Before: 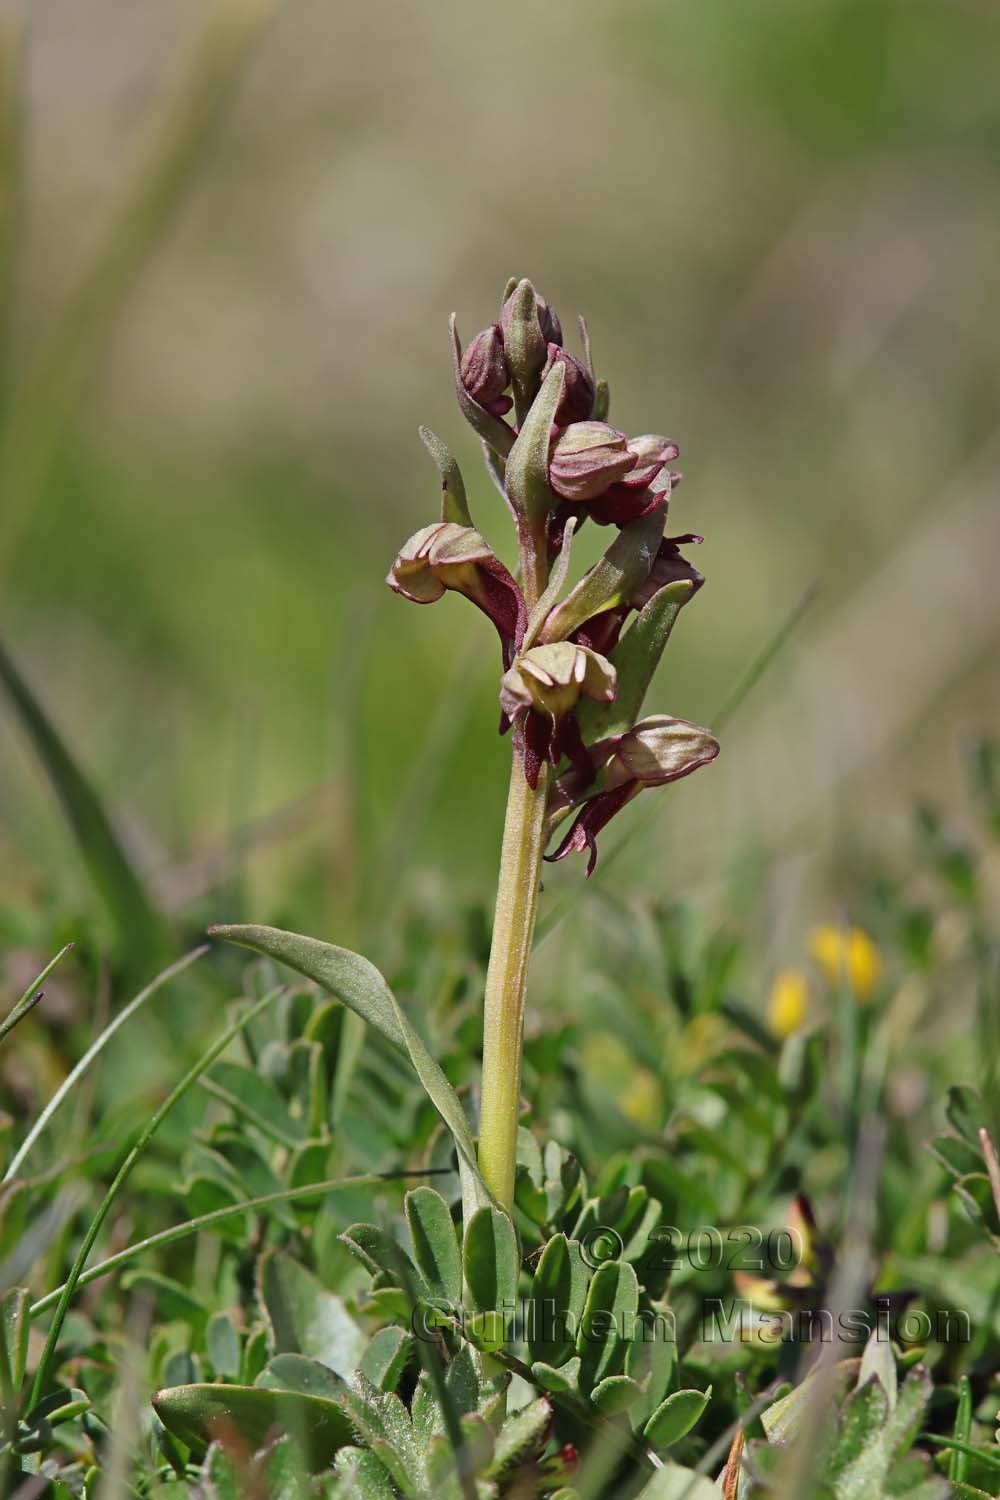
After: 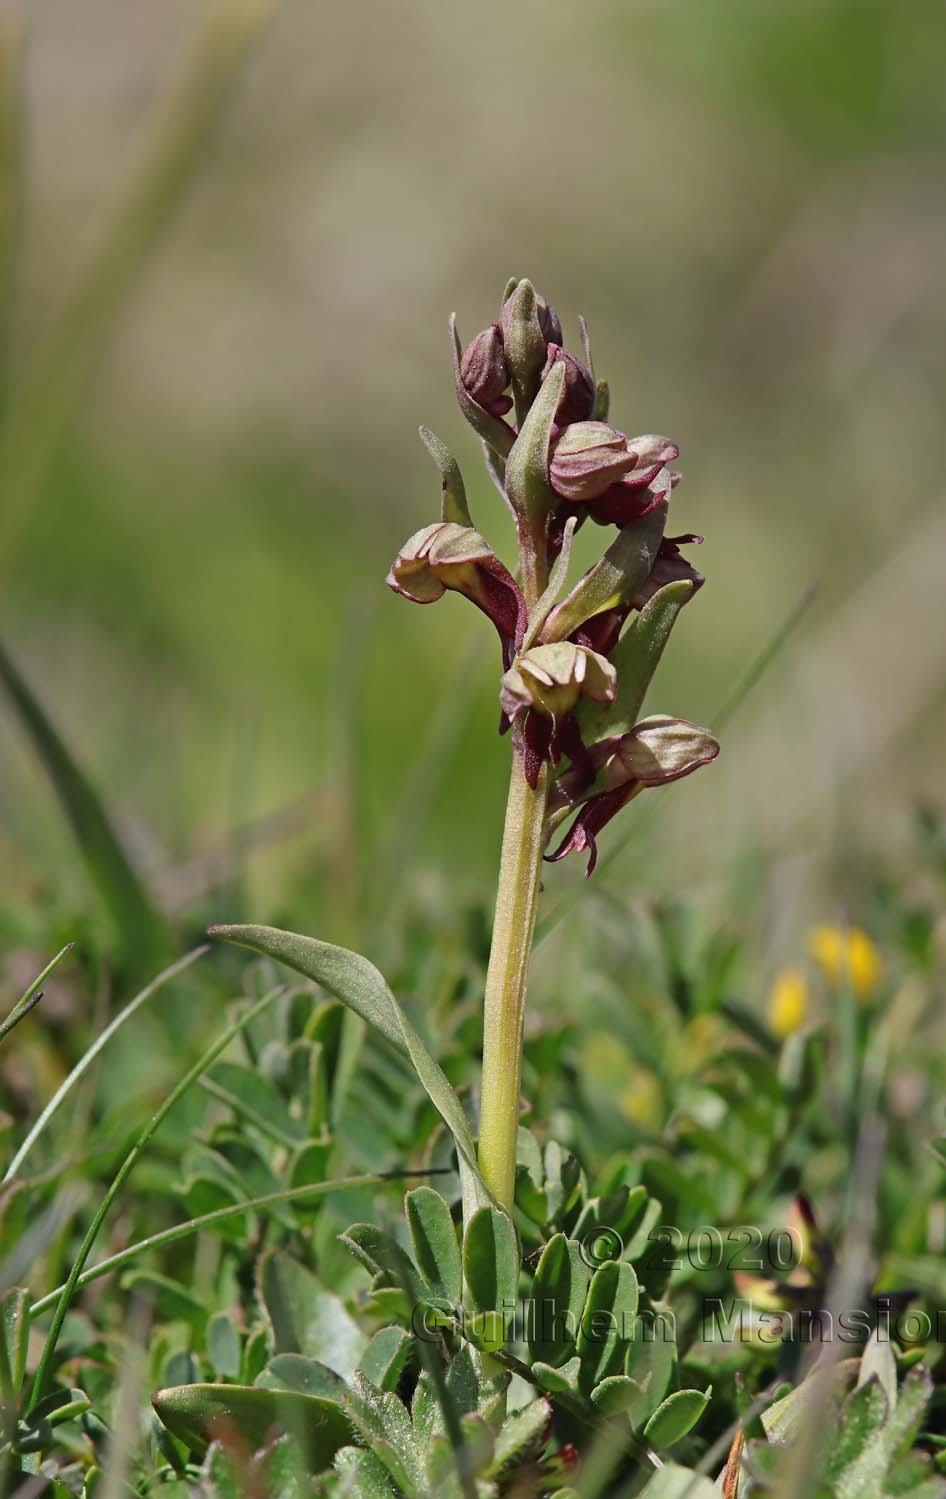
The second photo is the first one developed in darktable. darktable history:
crop and rotate: left 0%, right 5.305%
